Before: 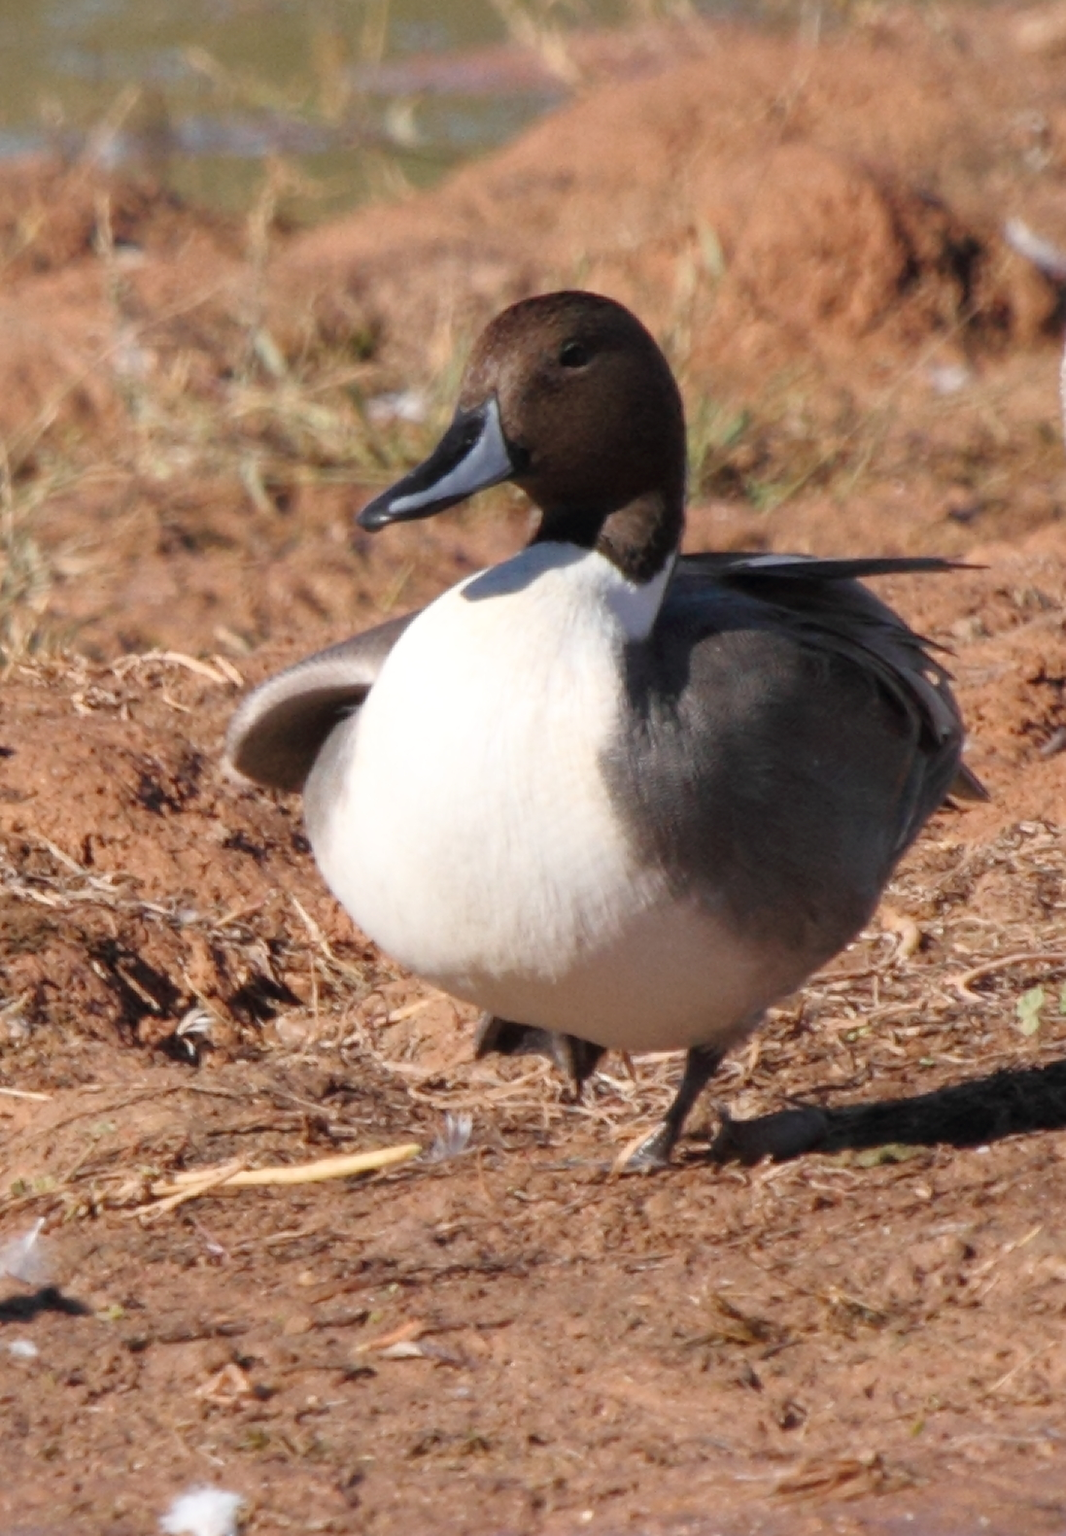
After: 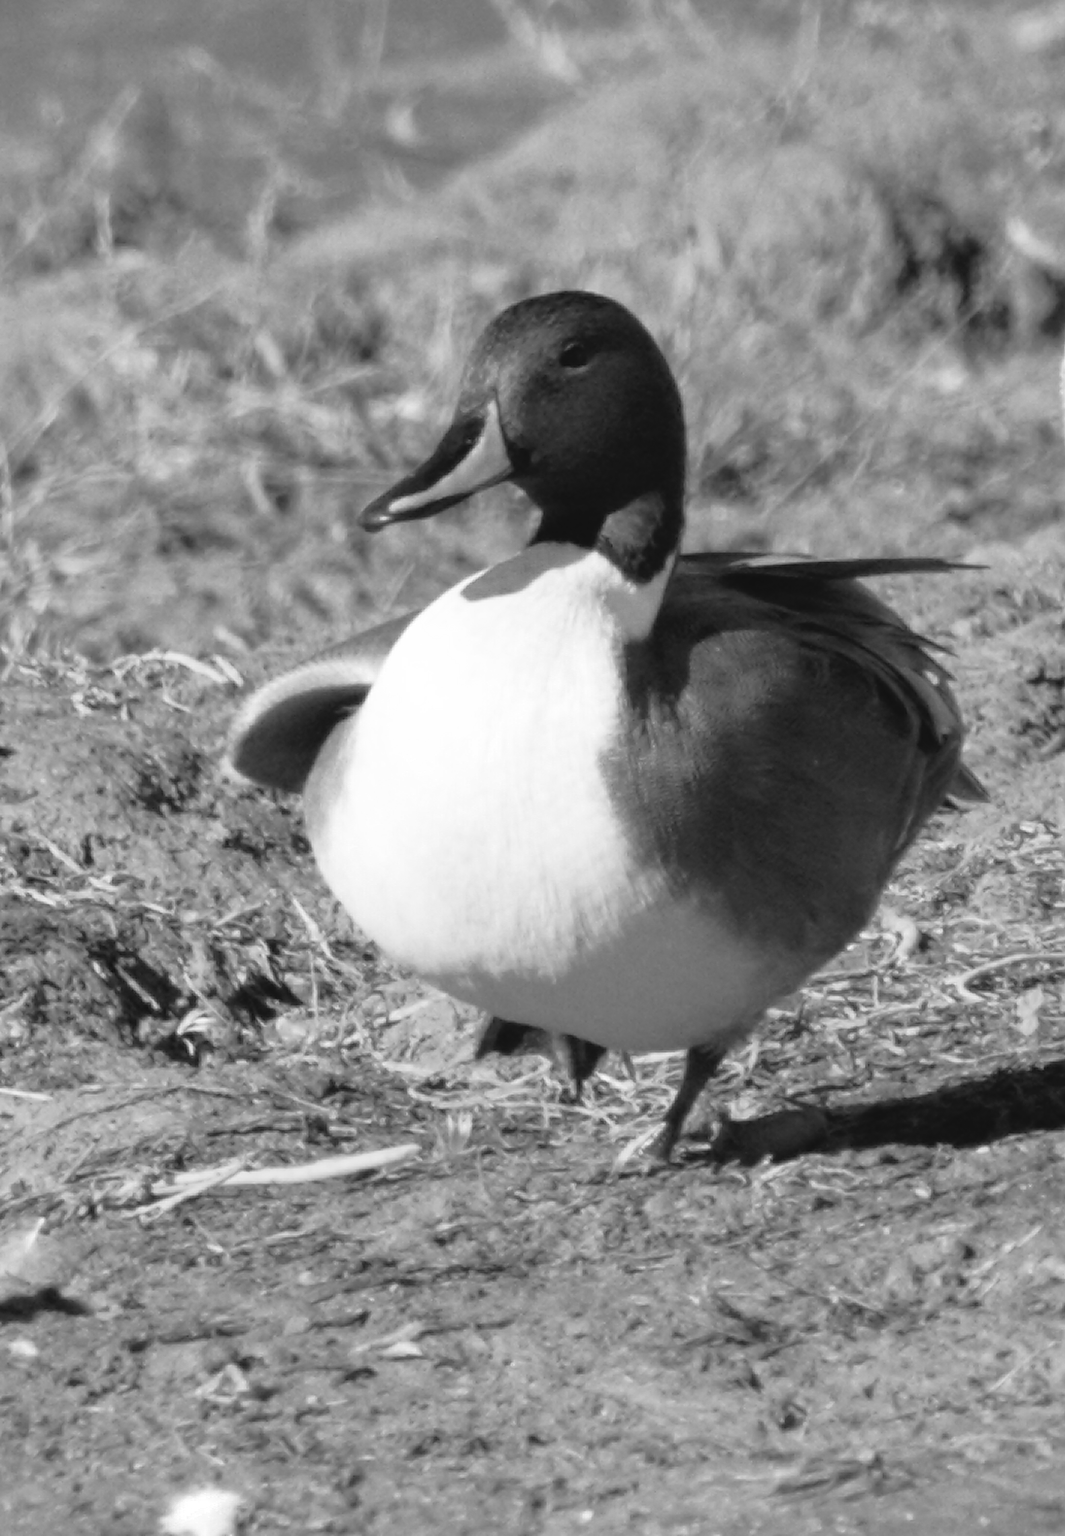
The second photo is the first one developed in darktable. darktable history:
tone curve: curves: ch0 [(0, 0) (0.003, 0.049) (0.011, 0.051) (0.025, 0.055) (0.044, 0.065) (0.069, 0.081) (0.1, 0.11) (0.136, 0.15) (0.177, 0.195) (0.224, 0.242) (0.277, 0.308) (0.335, 0.375) (0.399, 0.436) (0.468, 0.5) (0.543, 0.574) (0.623, 0.665) (0.709, 0.761) (0.801, 0.851) (0.898, 0.933) (1, 1)], color space Lab, independent channels, preserve colors none
color zones: curves: ch0 [(0, 0.613) (0.01, 0.613) (0.245, 0.448) (0.498, 0.529) (0.642, 0.665) (0.879, 0.777) (0.99, 0.613)]; ch1 [(0, 0) (0.143, 0) (0.286, 0) (0.429, 0) (0.571, 0) (0.714, 0) (0.857, 0)]
